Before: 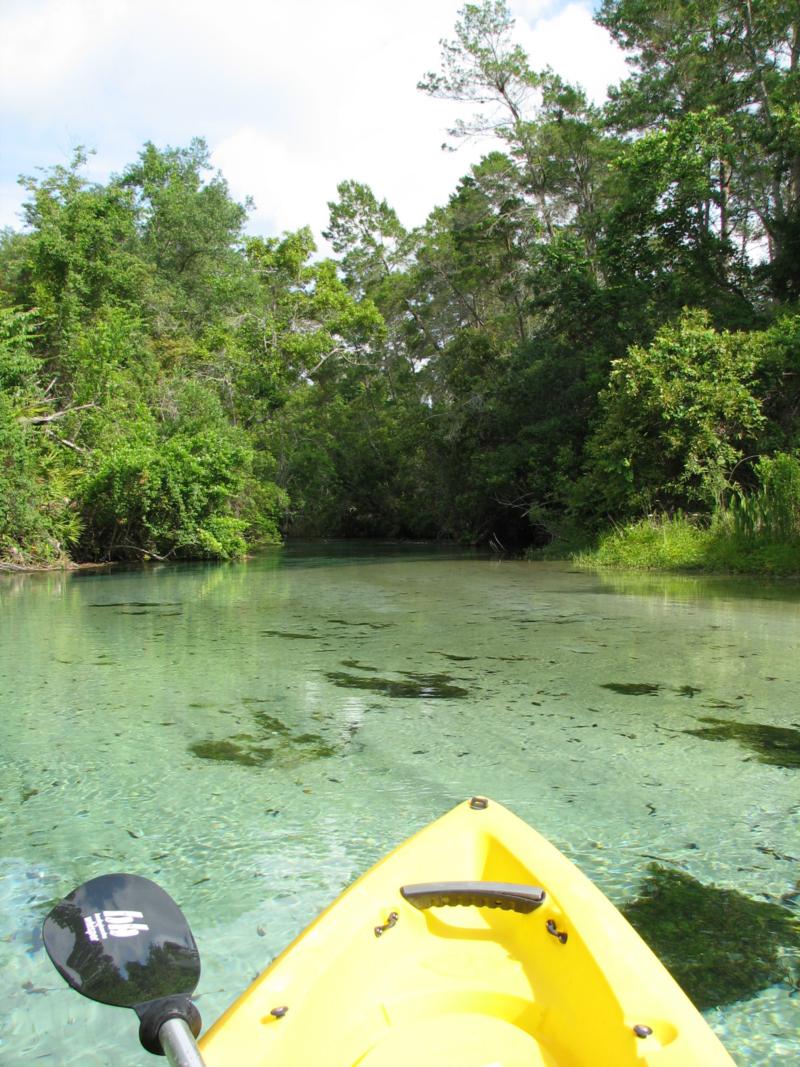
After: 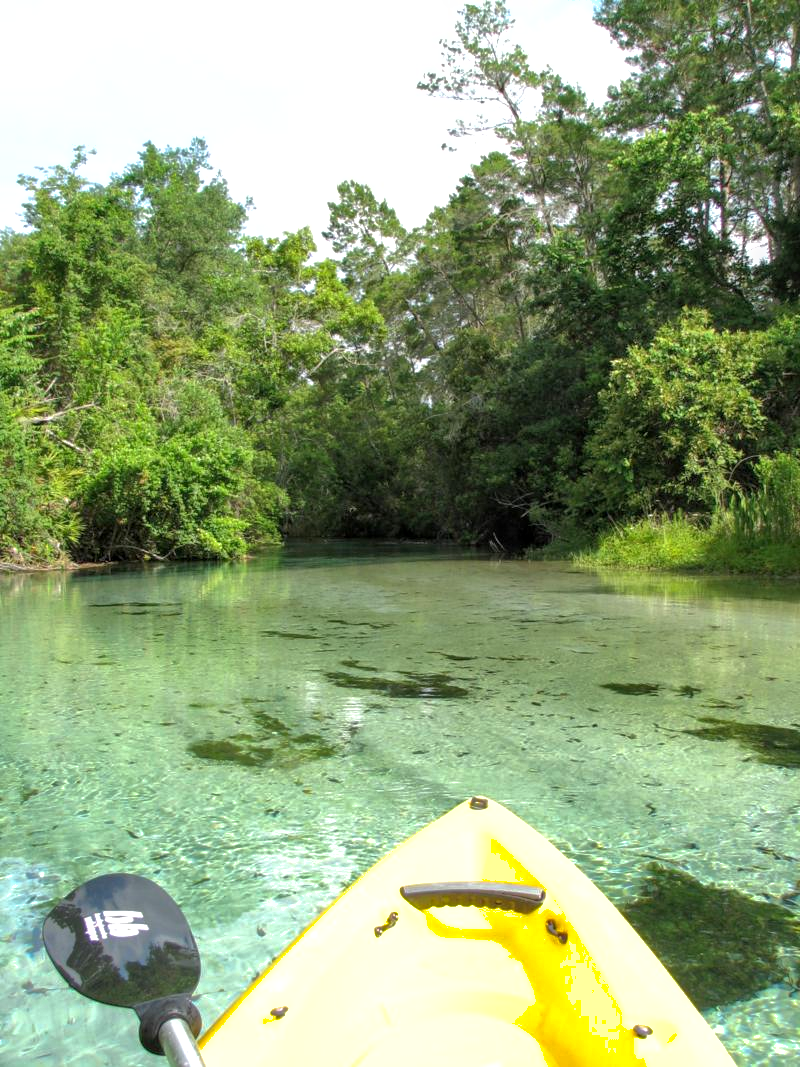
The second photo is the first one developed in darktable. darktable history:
local contrast: on, module defaults
shadows and highlights: on, module defaults
tone equalizer: -8 EV -0.413 EV, -7 EV -0.398 EV, -6 EV -0.37 EV, -5 EV -0.232 EV, -3 EV 0.208 EV, -2 EV 0.328 EV, -1 EV 0.372 EV, +0 EV 0.409 EV
